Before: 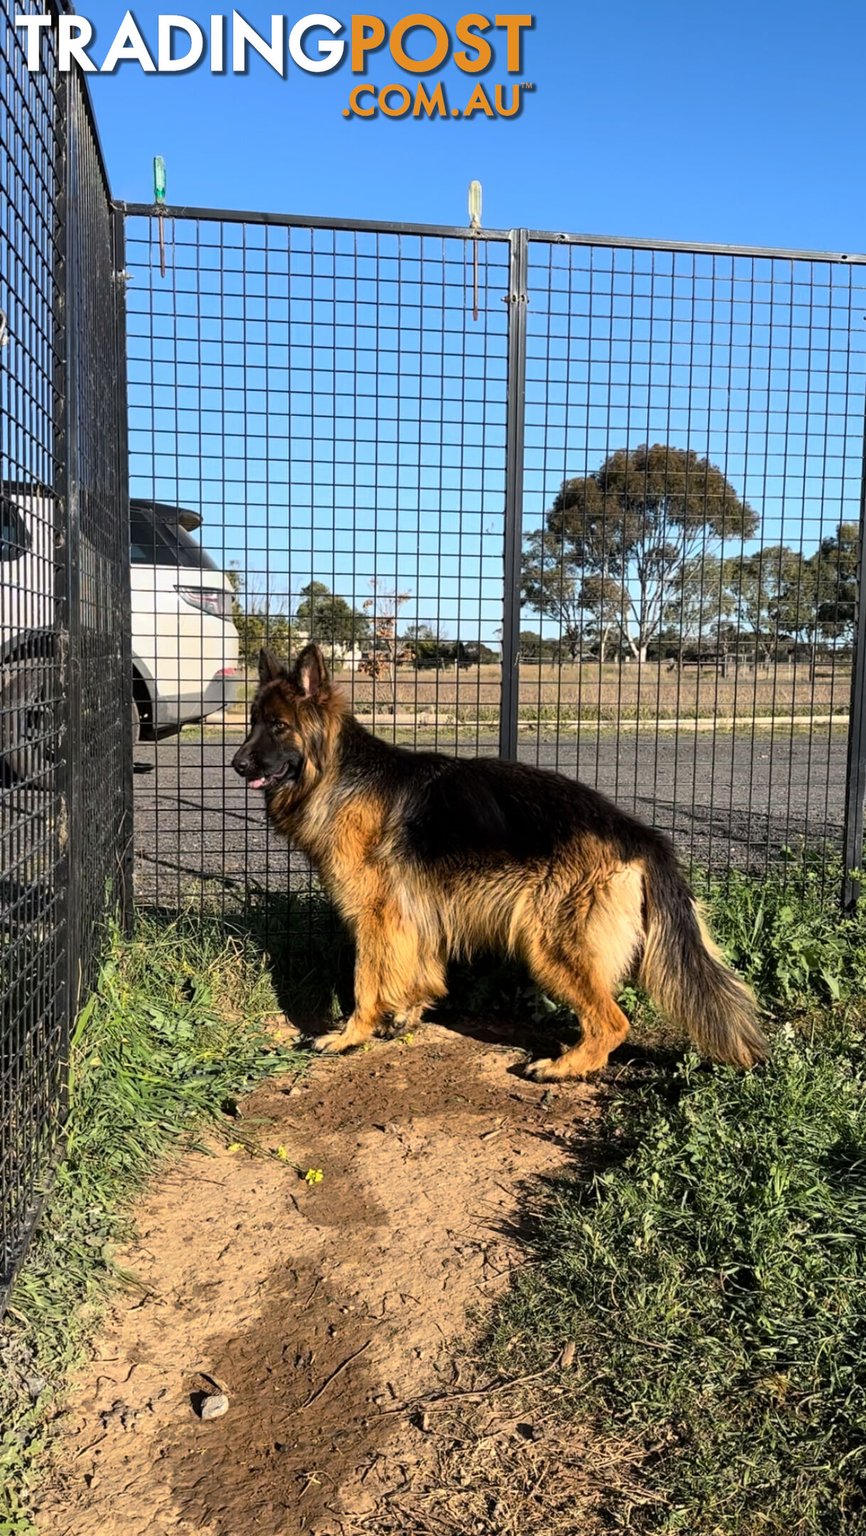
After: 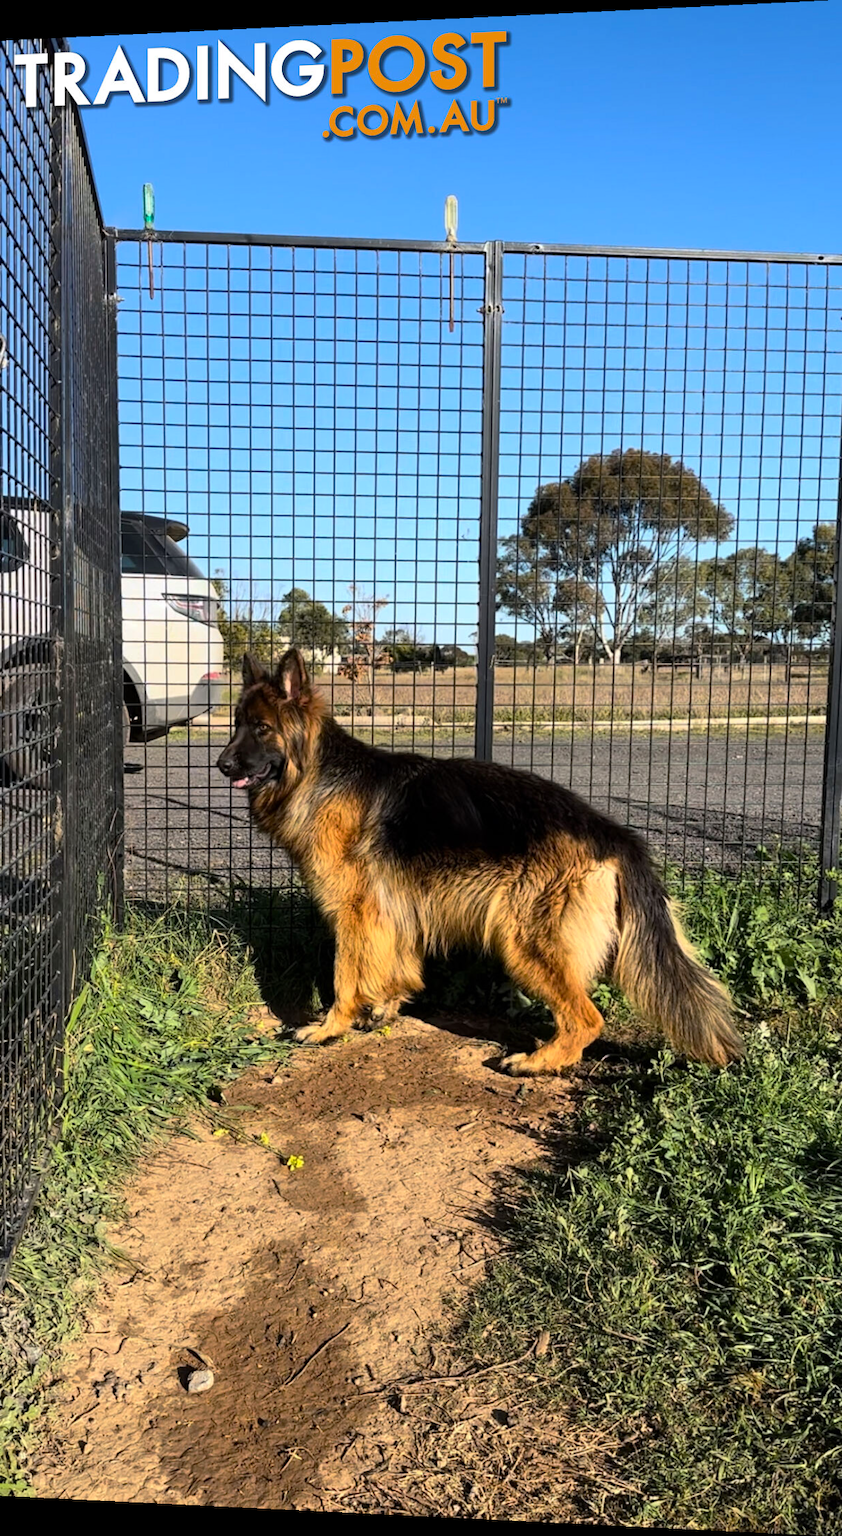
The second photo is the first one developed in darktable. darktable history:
rotate and perspective: lens shift (horizontal) -0.055, automatic cropping off
contrast brightness saturation: saturation 0.1
